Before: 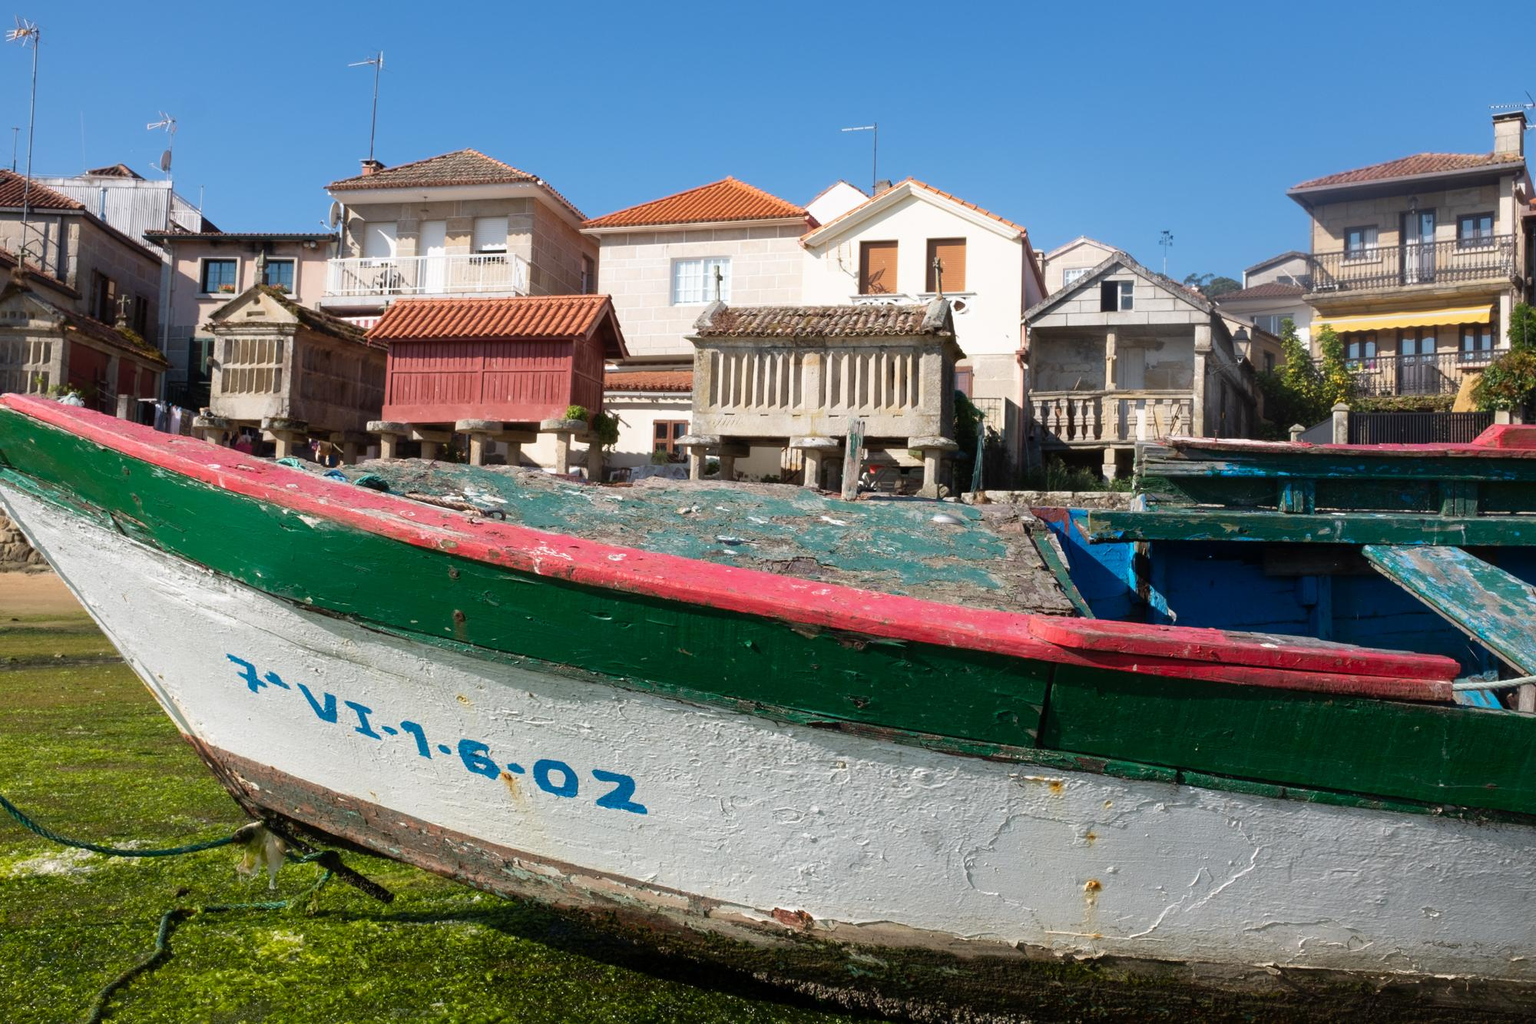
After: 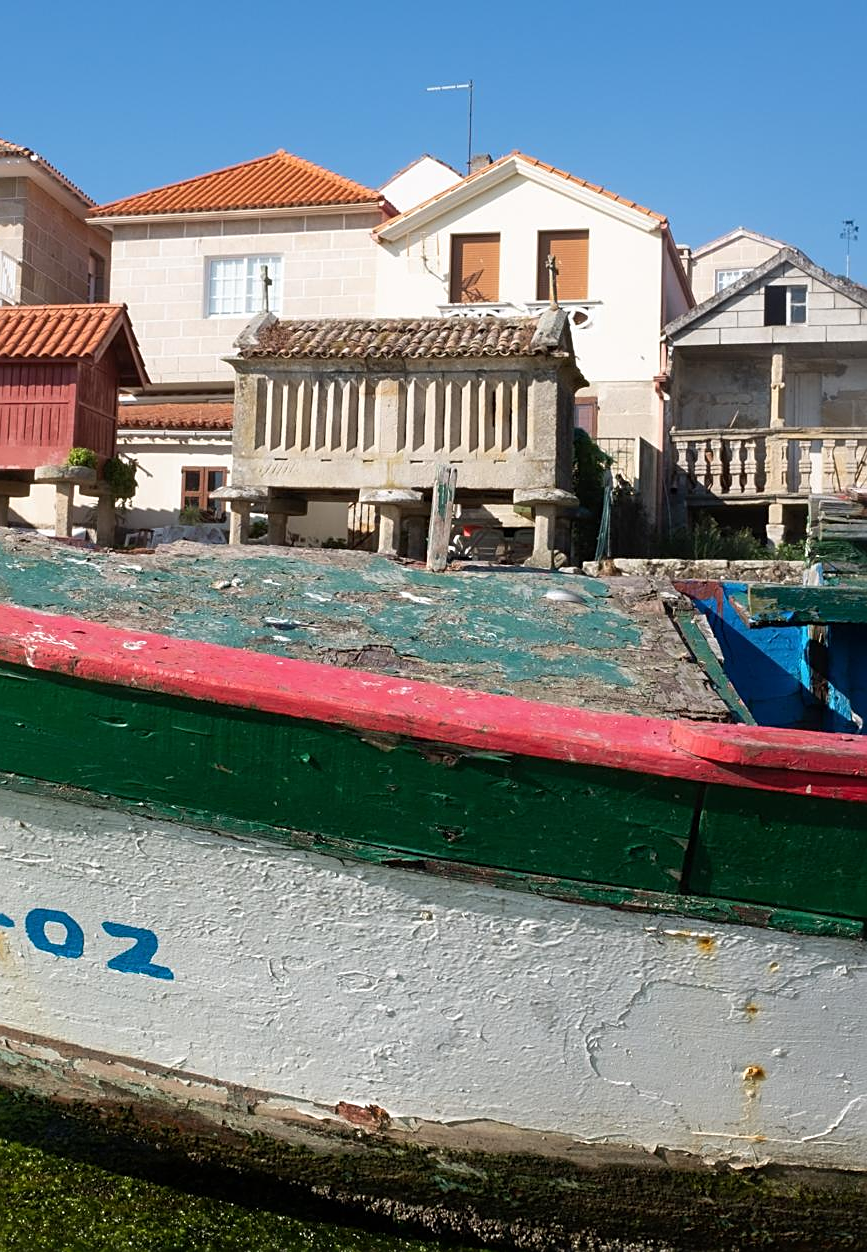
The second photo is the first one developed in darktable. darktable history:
crop: left 33.452%, top 6.025%, right 23.155%
sharpen: on, module defaults
